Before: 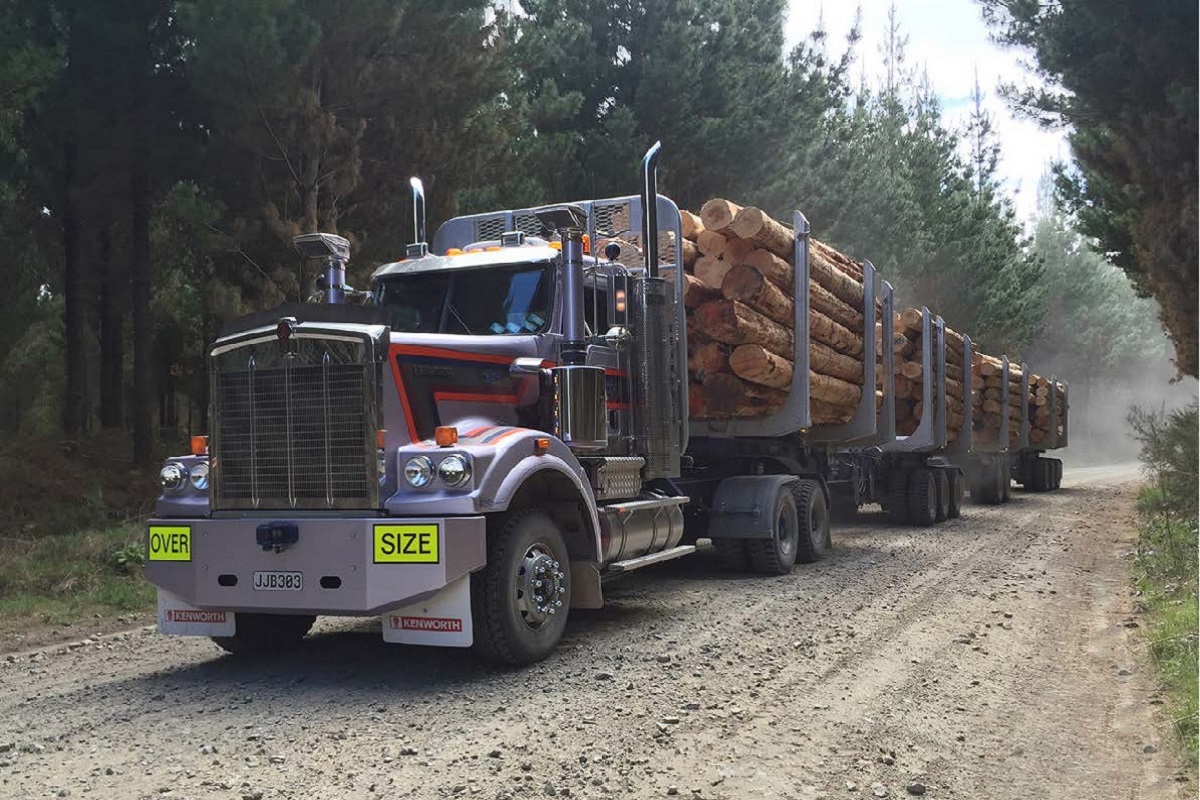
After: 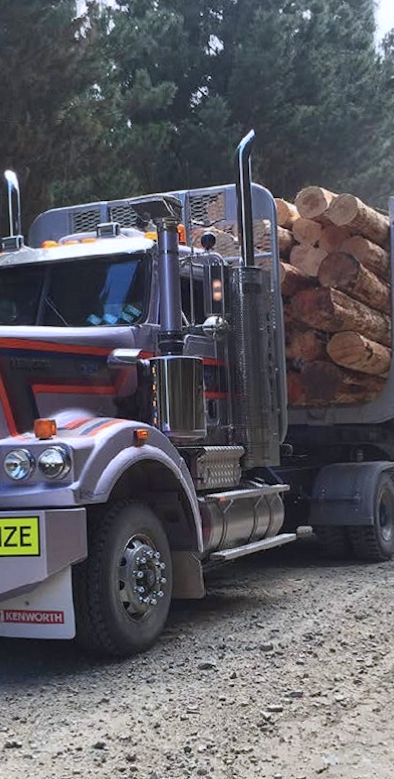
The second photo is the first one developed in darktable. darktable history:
crop: left 33.36%, right 33.36%
rotate and perspective: rotation -1°, crop left 0.011, crop right 0.989, crop top 0.025, crop bottom 0.975
color calibration: illuminant as shot in camera, x 0.358, y 0.373, temperature 4628.91 K
